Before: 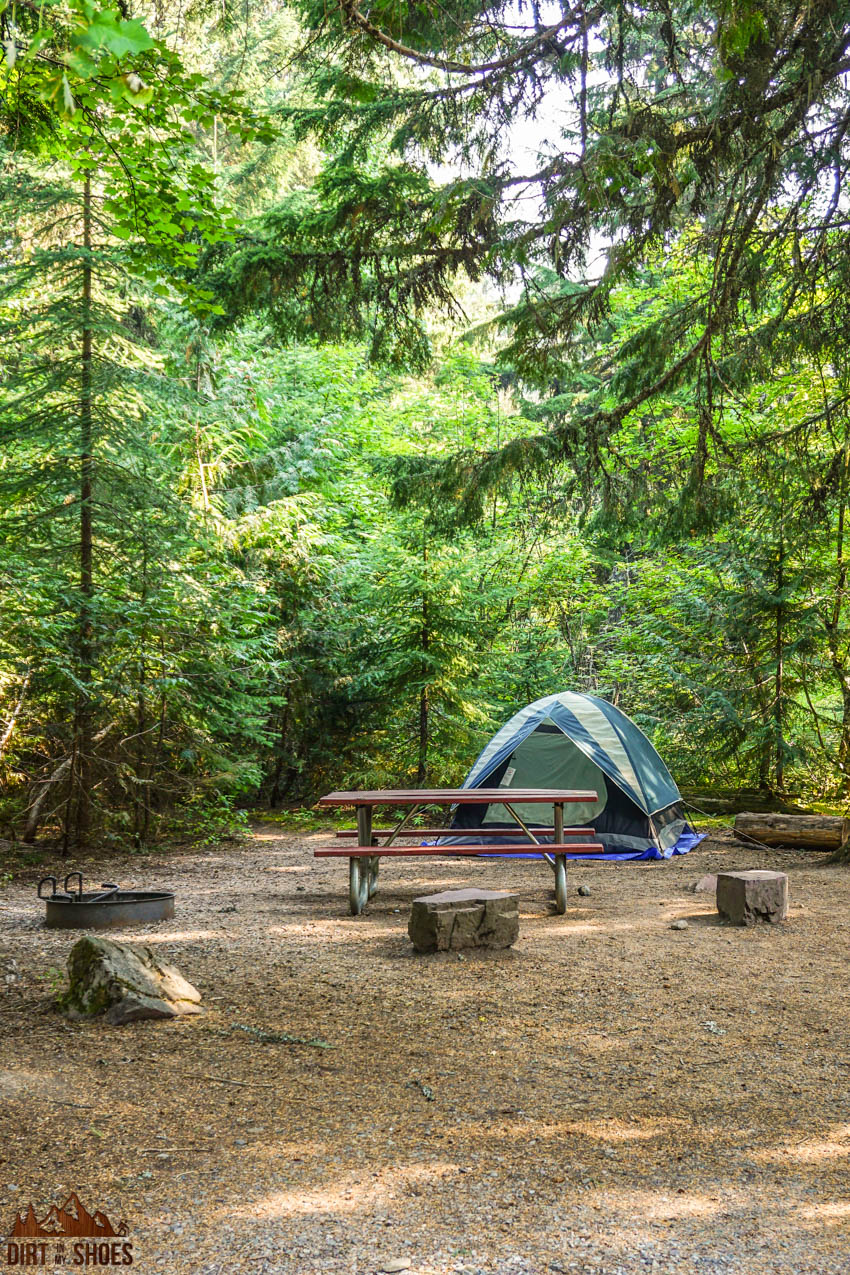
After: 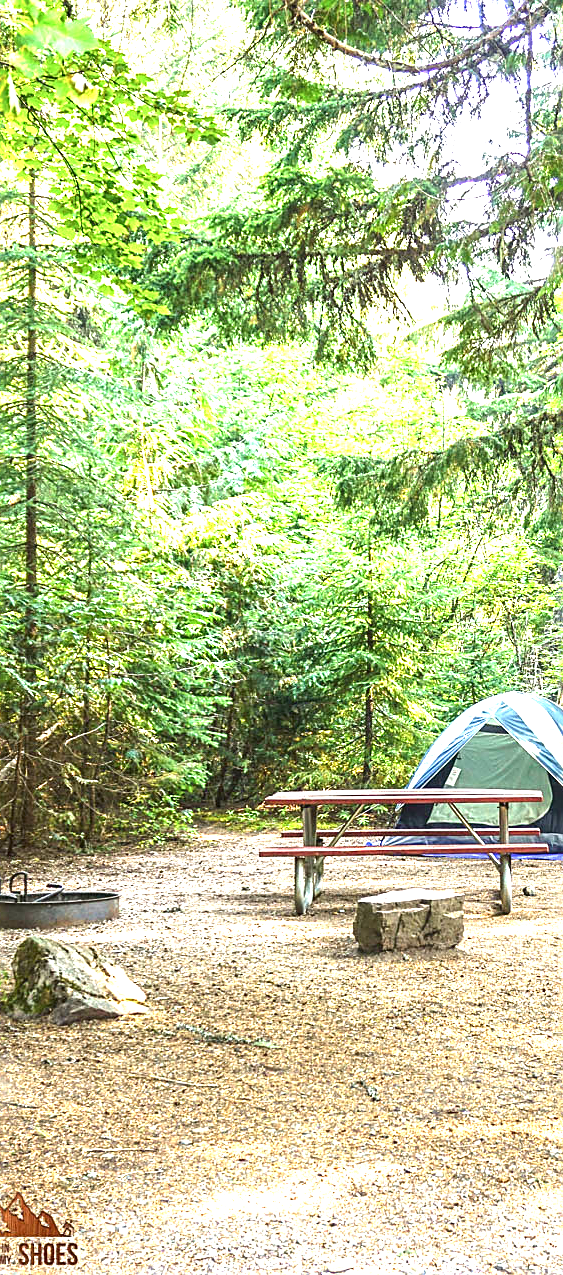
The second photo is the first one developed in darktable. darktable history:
crop and rotate: left 6.639%, right 27.068%
sharpen: on, module defaults
exposure: black level correction 0, exposure 1.91 EV, compensate exposure bias true, compensate highlight preservation false
contrast brightness saturation: contrast -0.073, brightness -0.037, saturation -0.113
